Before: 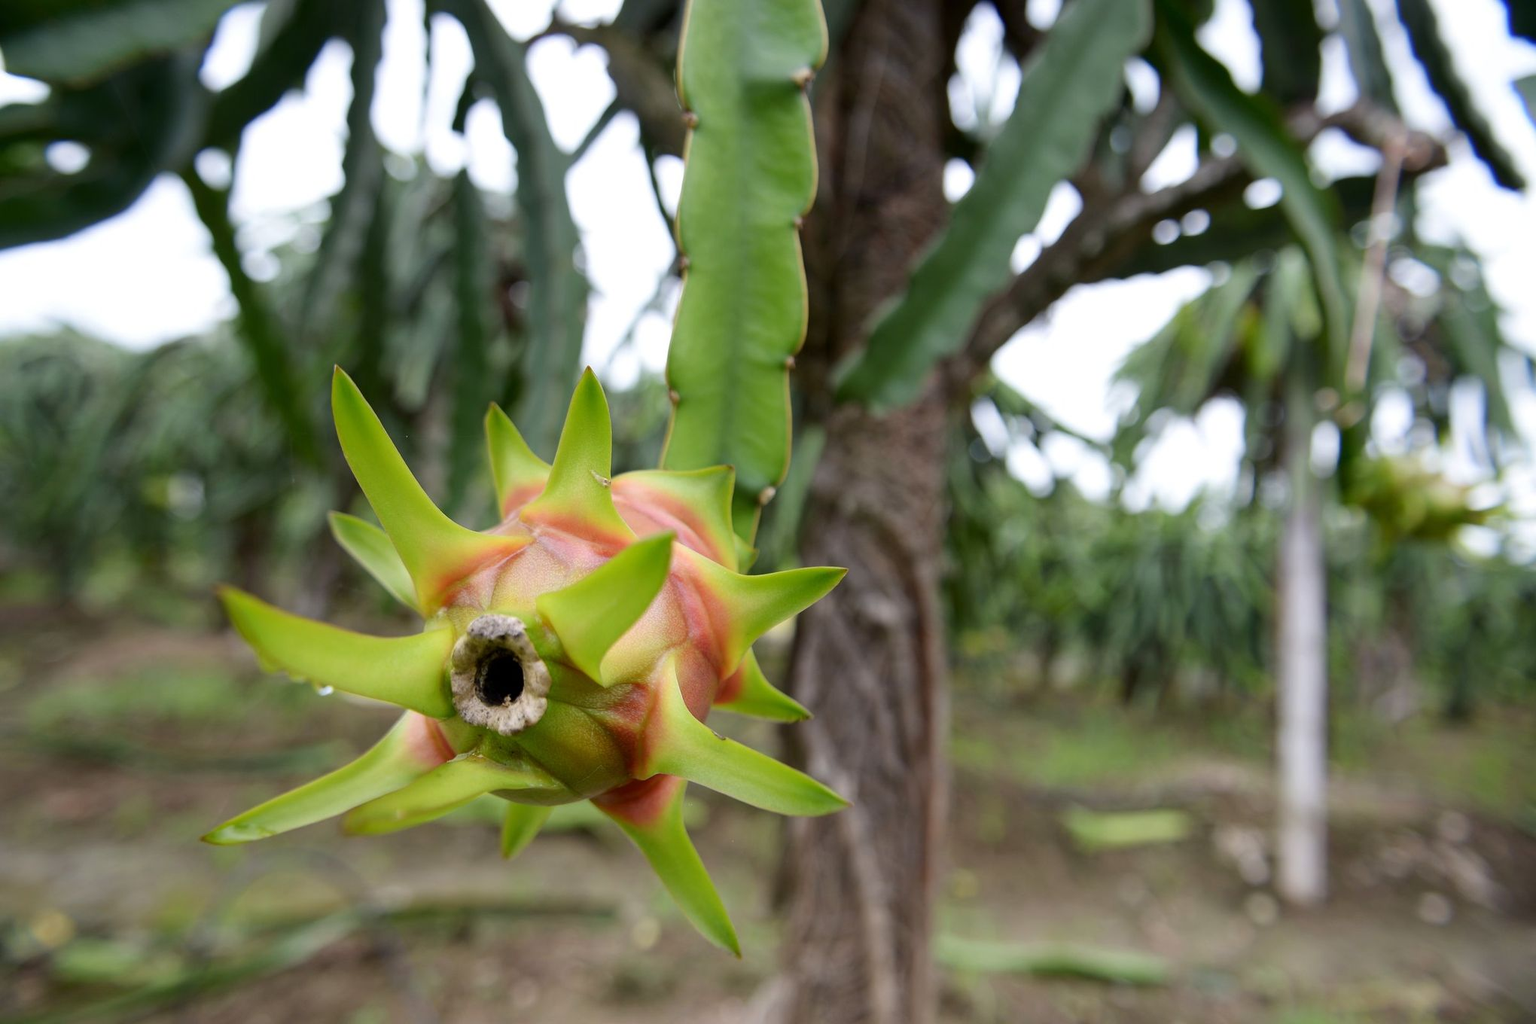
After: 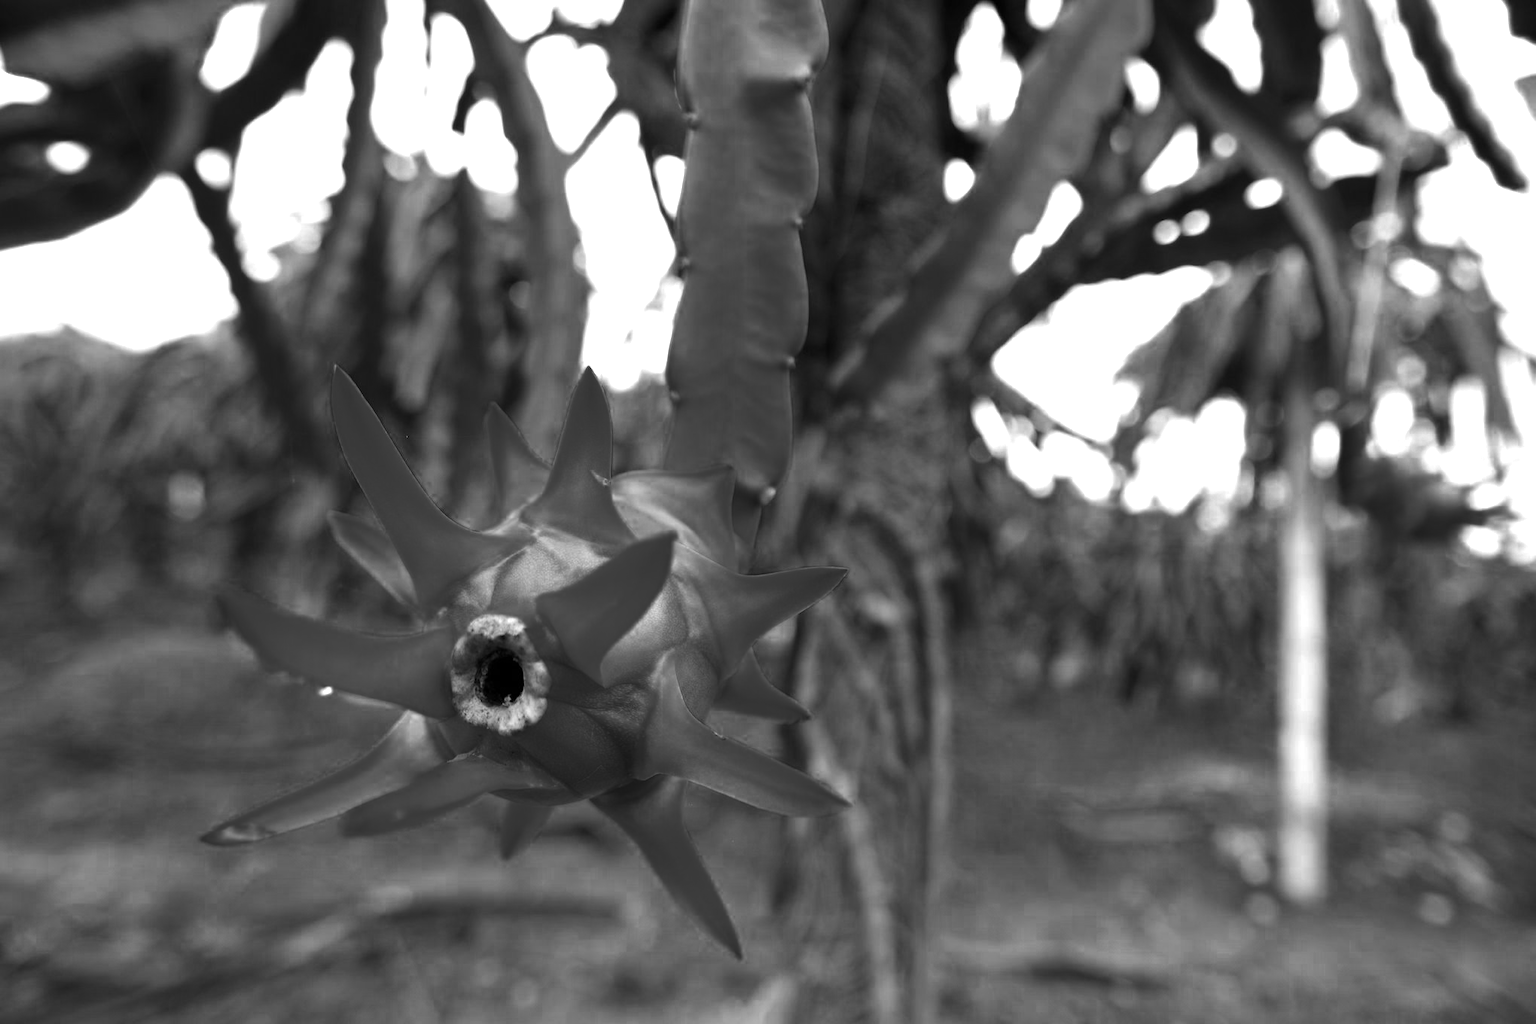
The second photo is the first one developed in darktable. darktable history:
color zones: curves: ch0 [(0.287, 0.048) (0.493, 0.484) (0.737, 0.816)]; ch1 [(0, 0) (0.143, 0) (0.286, 0) (0.429, 0) (0.571, 0) (0.714, 0) (0.857, 0)]
color calibration: illuminant custom, x 0.368, y 0.373, temperature 4346.28 K, clip negative RGB from gamut false
